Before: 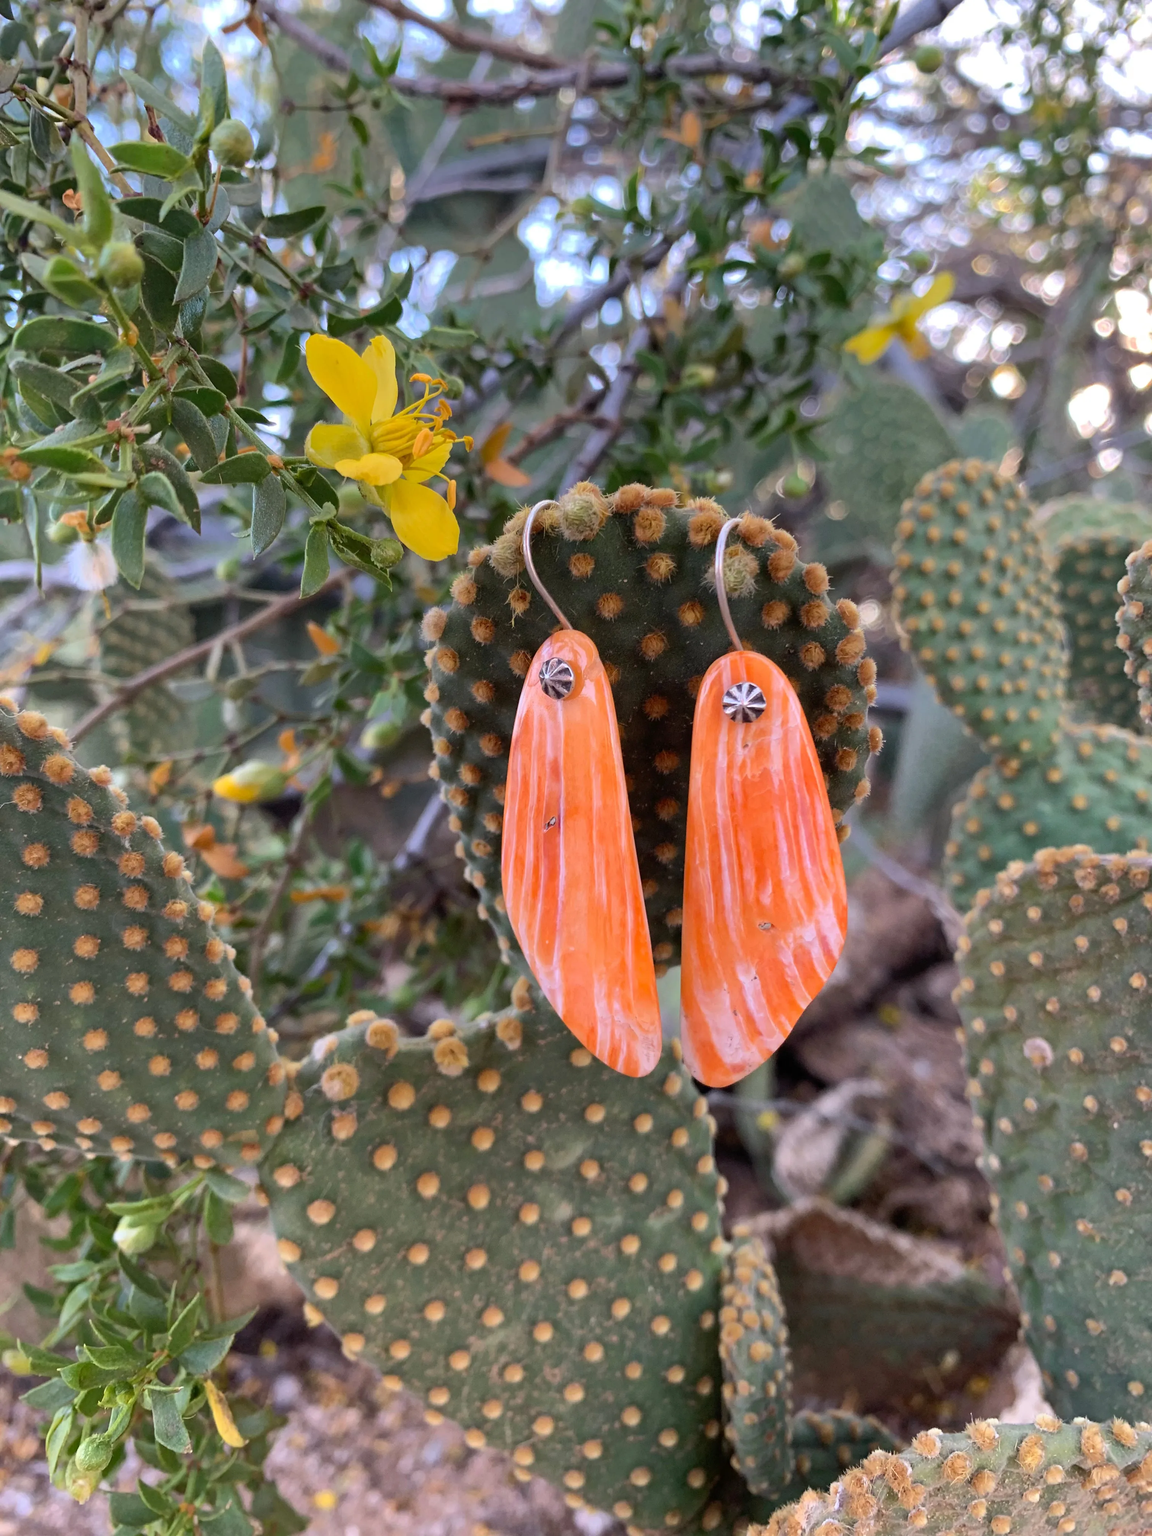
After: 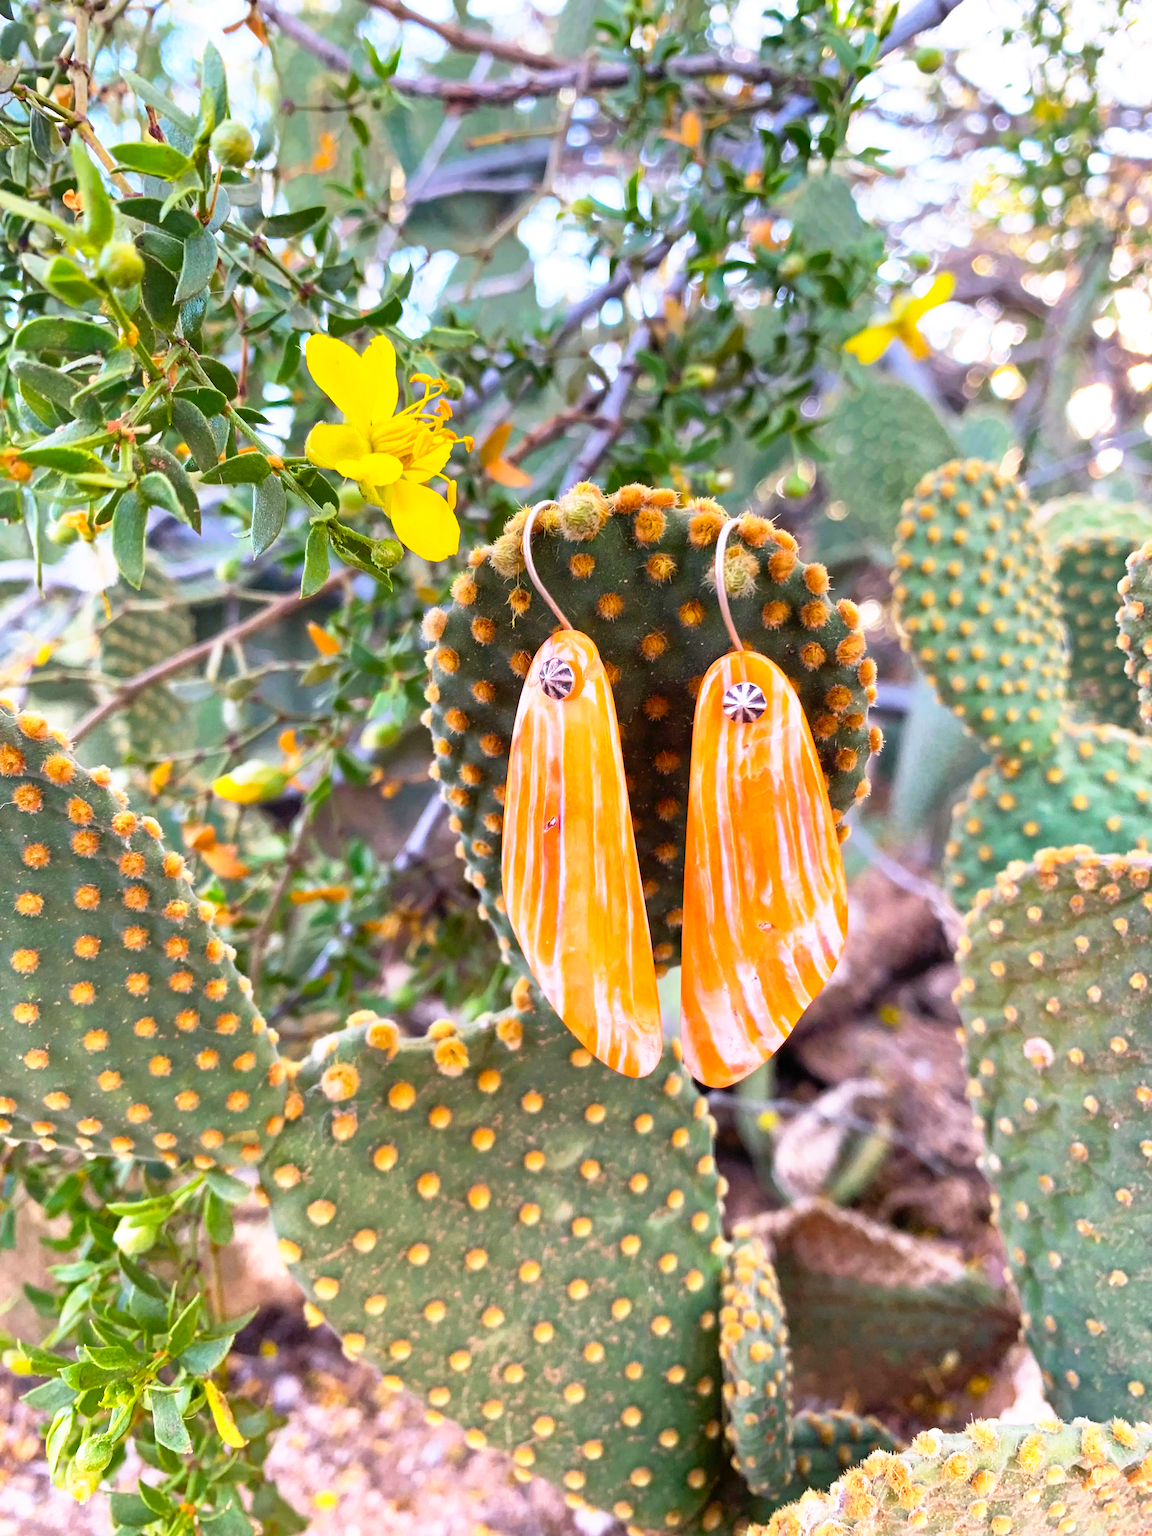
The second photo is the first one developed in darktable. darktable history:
base curve: curves: ch0 [(0, 0) (0.495, 0.917) (1, 1)], preserve colors none
color balance rgb: perceptual saturation grading › global saturation 14.998%, global vibrance 39.641%
